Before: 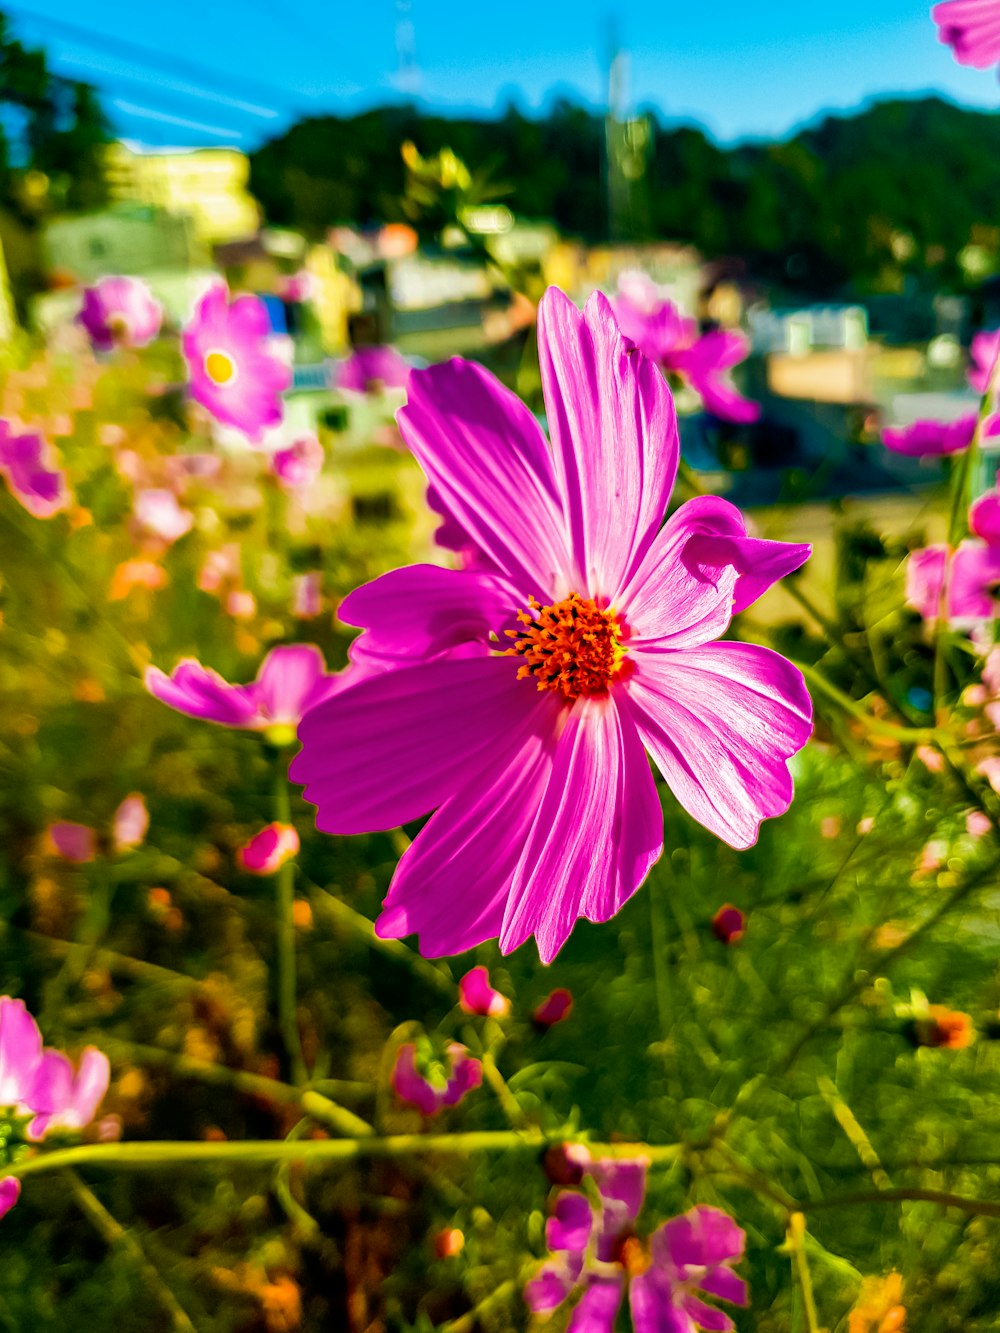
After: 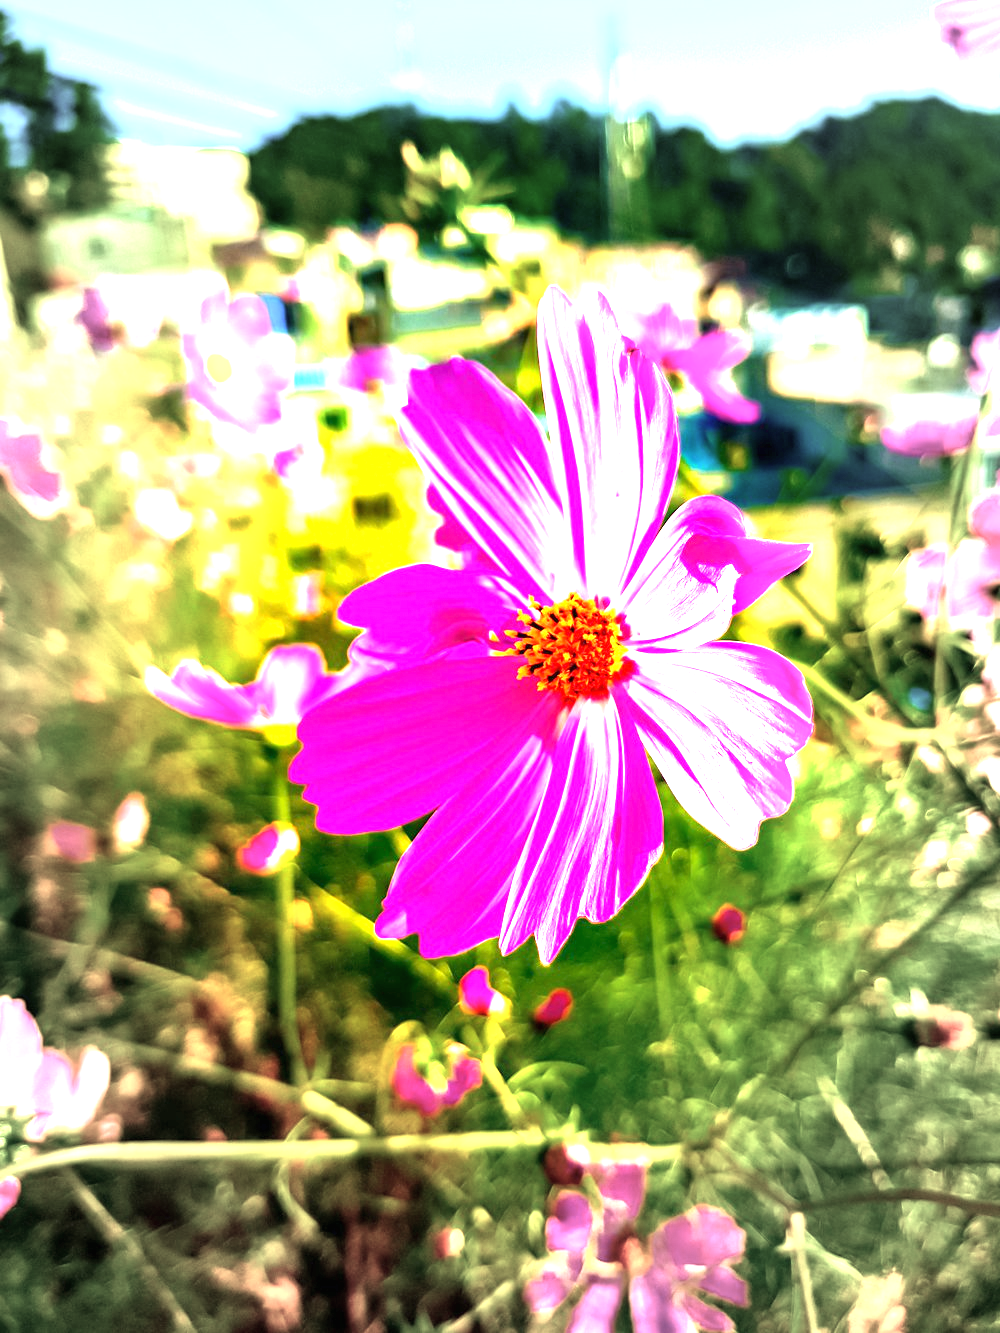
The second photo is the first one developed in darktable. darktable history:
vignetting: fall-off start 48.18%, brightness -0.269, automatic ratio true, width/height ratio 1.282
exposure: black level correction 0, exposure 2.147 EV, compensate exposure bias true, compensate highlight preservation false
